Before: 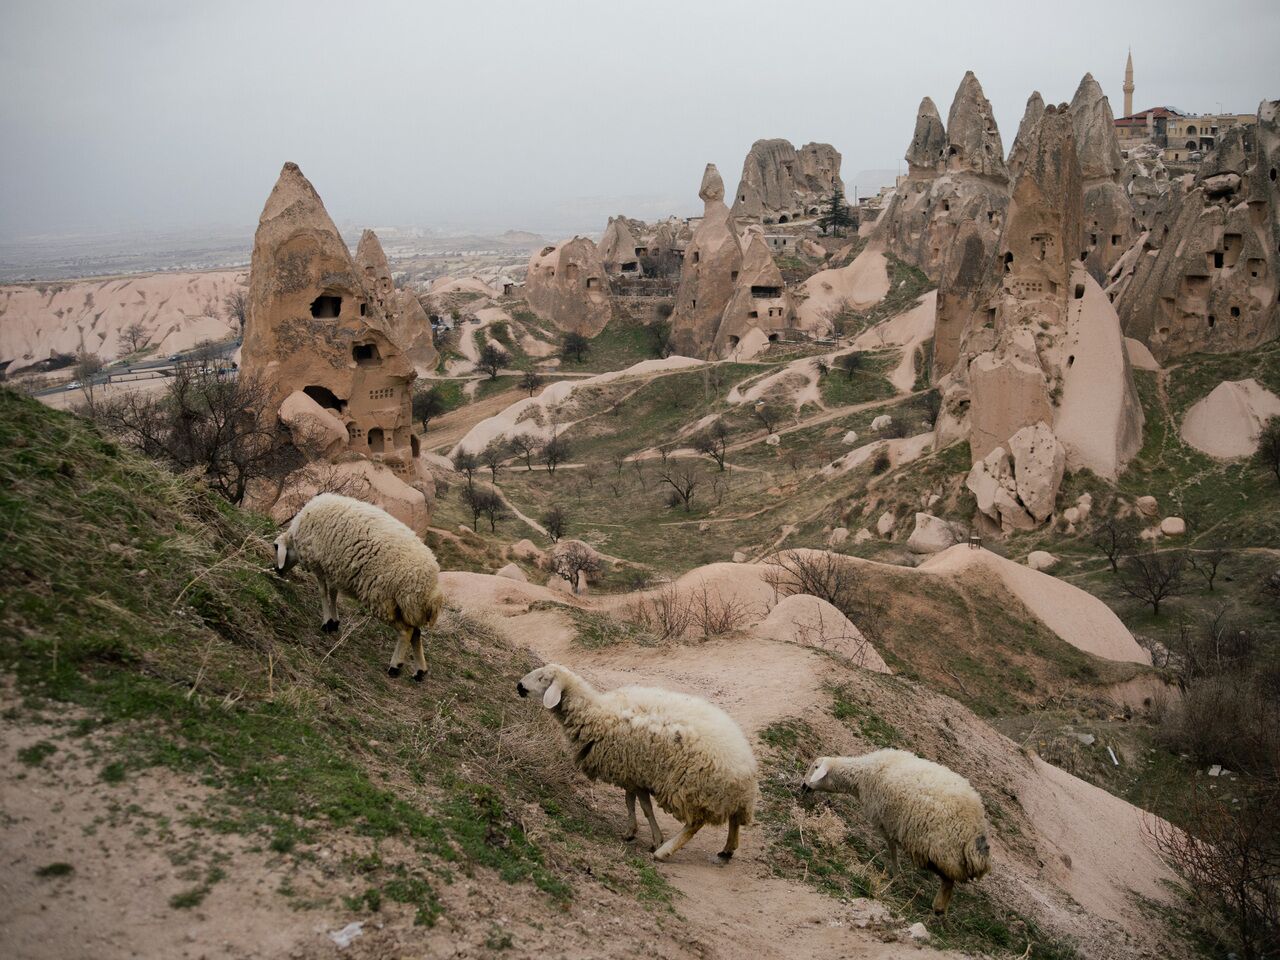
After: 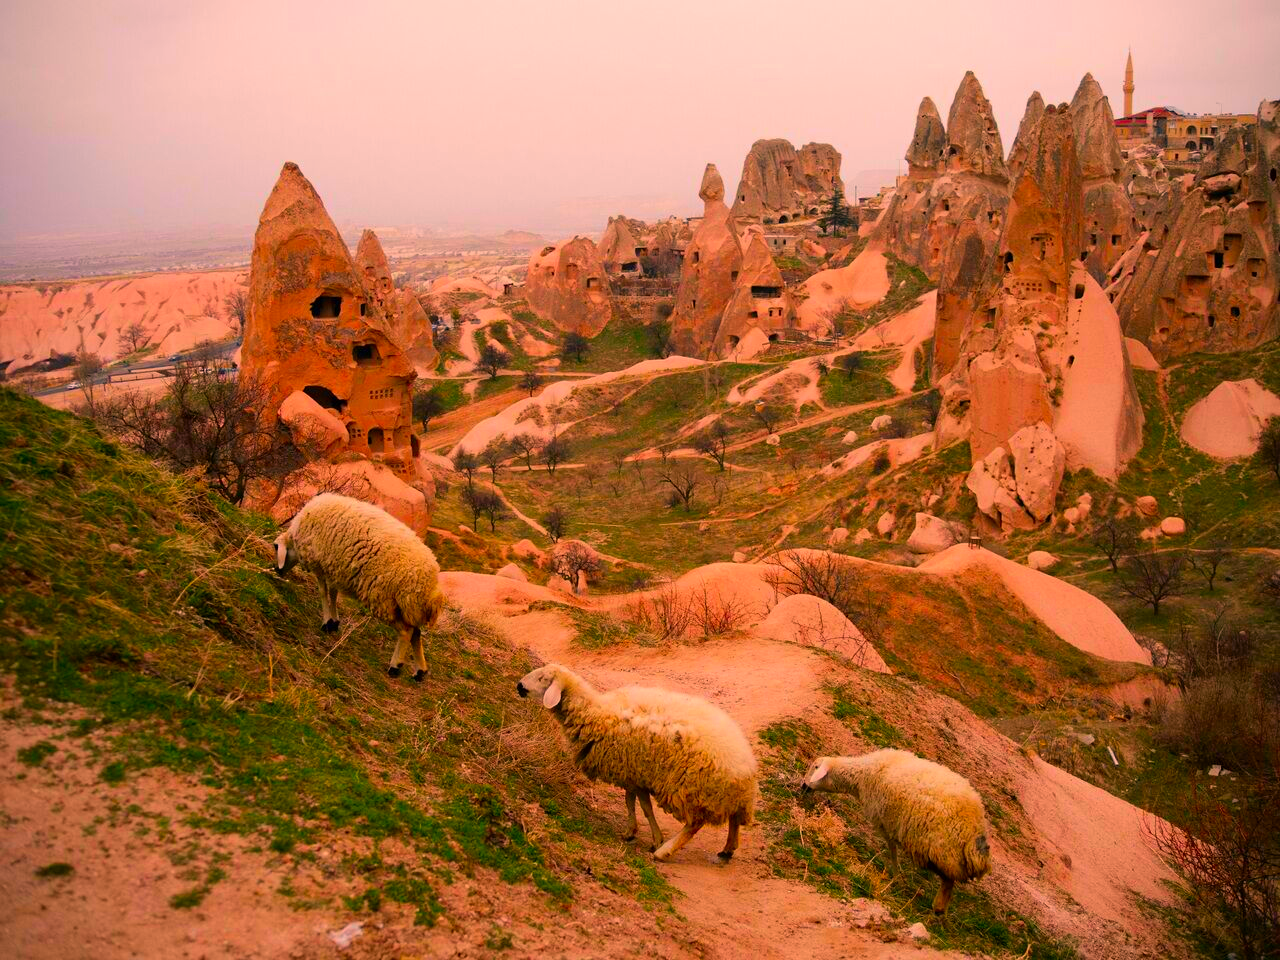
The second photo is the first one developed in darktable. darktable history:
white balance: red 1.127, blue 0.943
color correction: highlights a* 1.59, highlights b* -1.7, saturation 2.48
